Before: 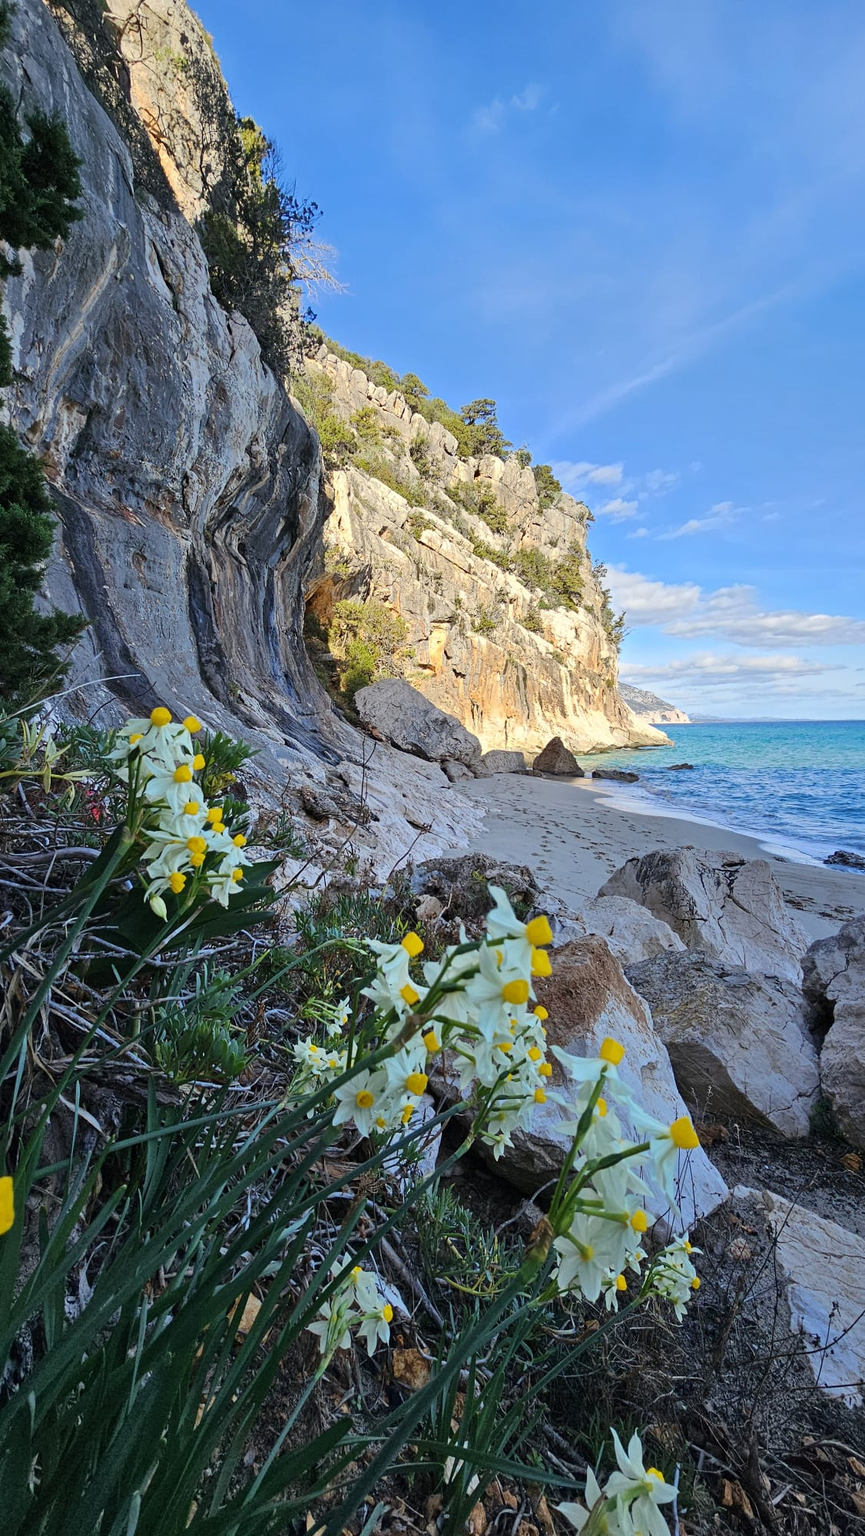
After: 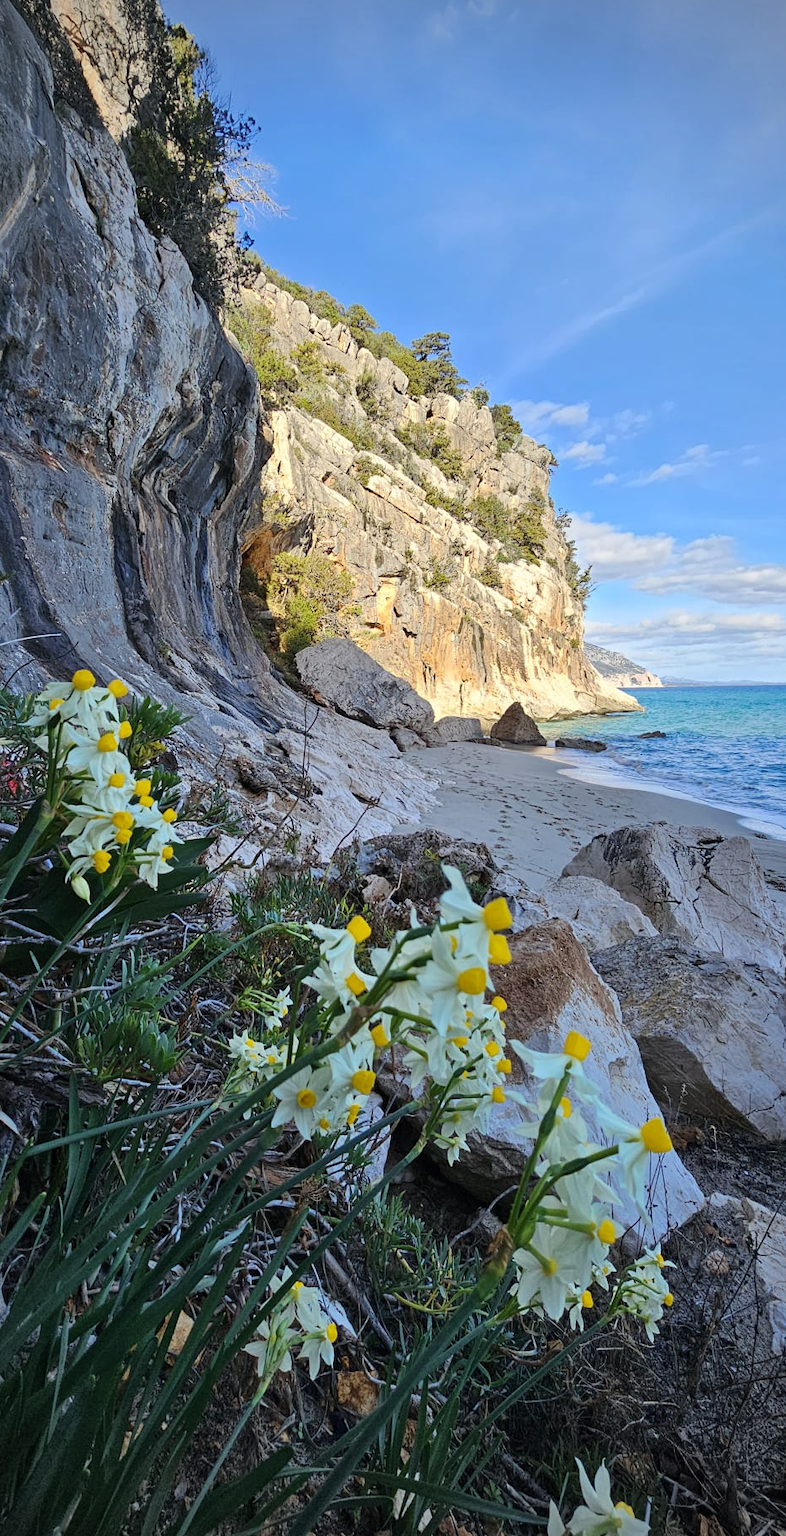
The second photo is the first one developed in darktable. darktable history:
crop: left 9.812%, top 6.216%, right 6.98%, bottom 2.336%
vignetting: fall-off radius 44.87%
